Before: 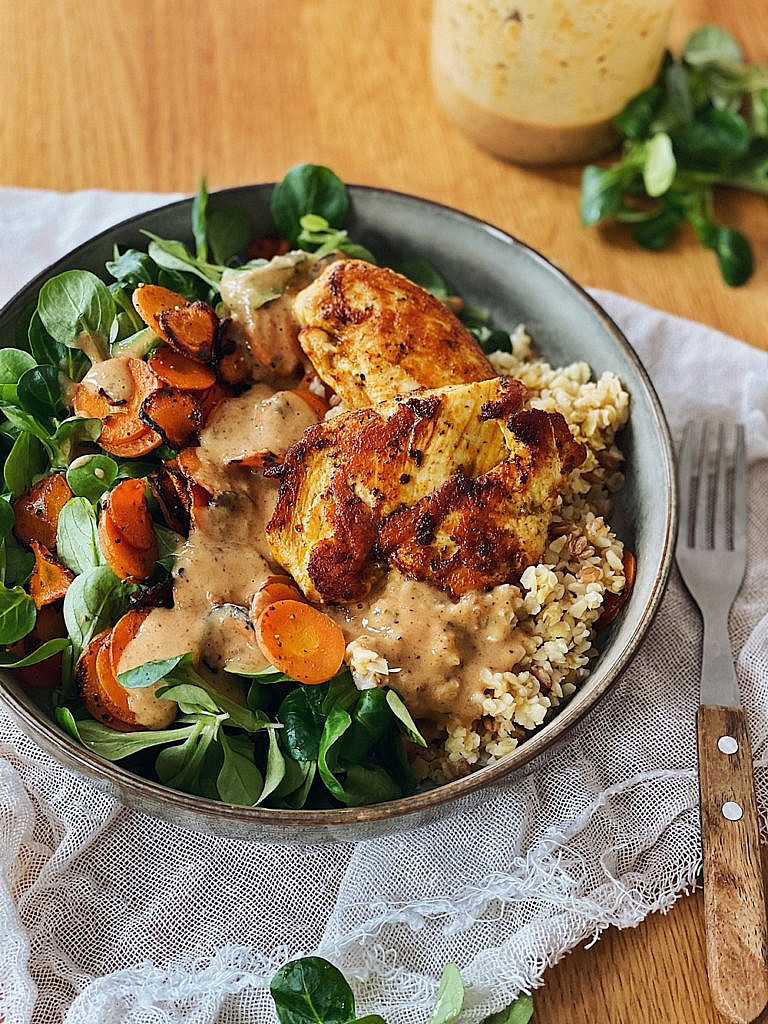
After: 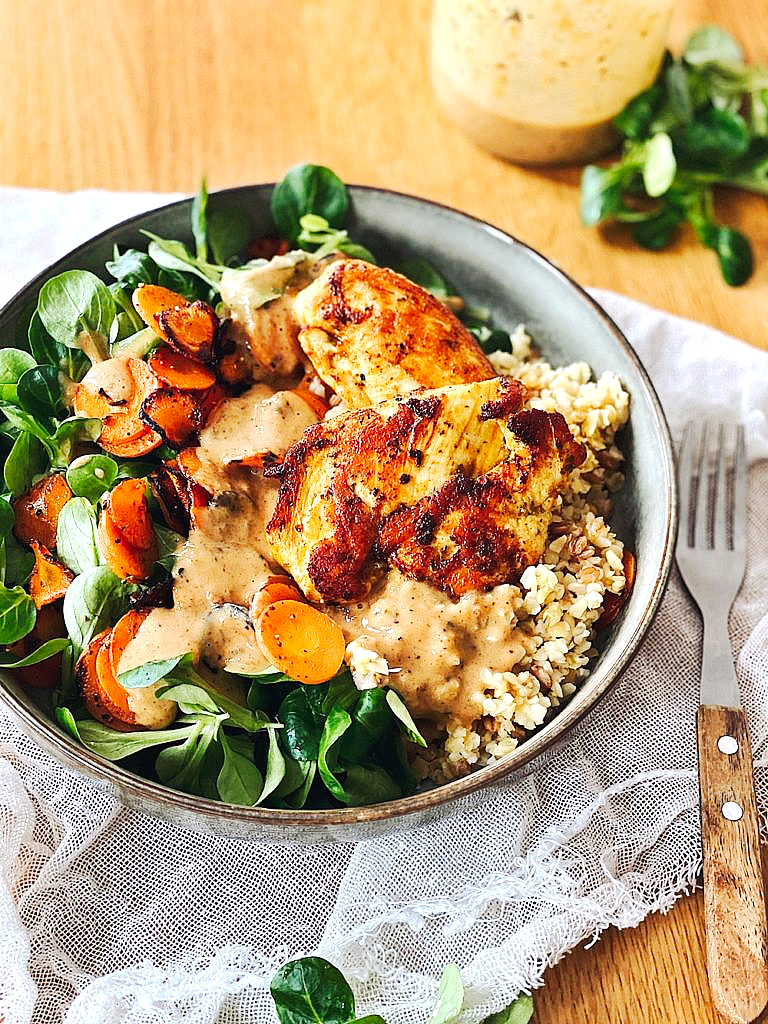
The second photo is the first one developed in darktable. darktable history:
tone curve: curves: ch0 [(0, 0) (0.003, 0.019) (0.011, 0.022) (0.025, 0.029) (0.044, 0.041) (0.069, 0.06) (0.1, 0.09) (0.136, 0.123) (0.177, 0.163) (0.224, 0.206) (0.277, 0.268) (0.335, 0.35) (0.399, 0.436) (0.468, 0.526) (0.543, 0.624) (0.623, 0.713) (0.709, 0.779) (0.801, 0.845) (0.898, 0.912) (1, 1)], preserve colors none
exposure: exposure 0.6 EV, compensate highlight preservation false
